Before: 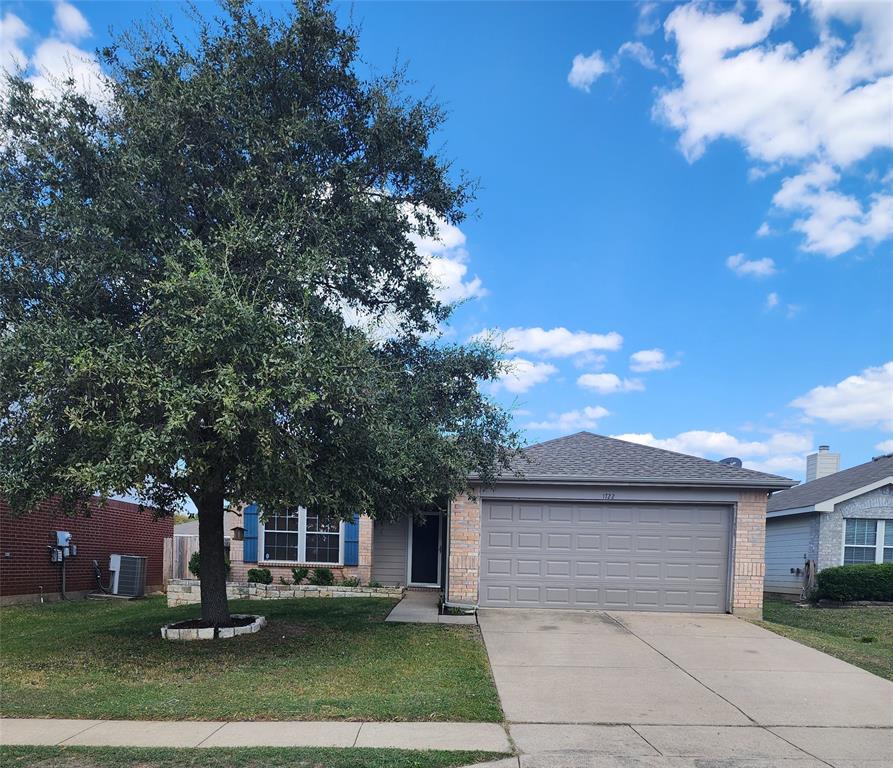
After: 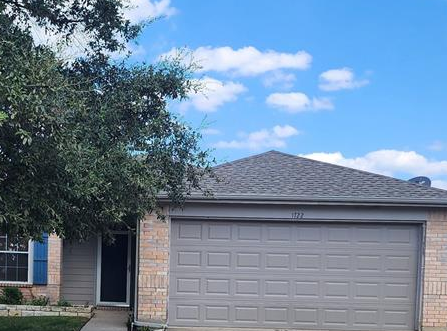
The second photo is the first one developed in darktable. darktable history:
crop: left 34.846%, top 36.716%, right 15.032%, bottom 20.061%
